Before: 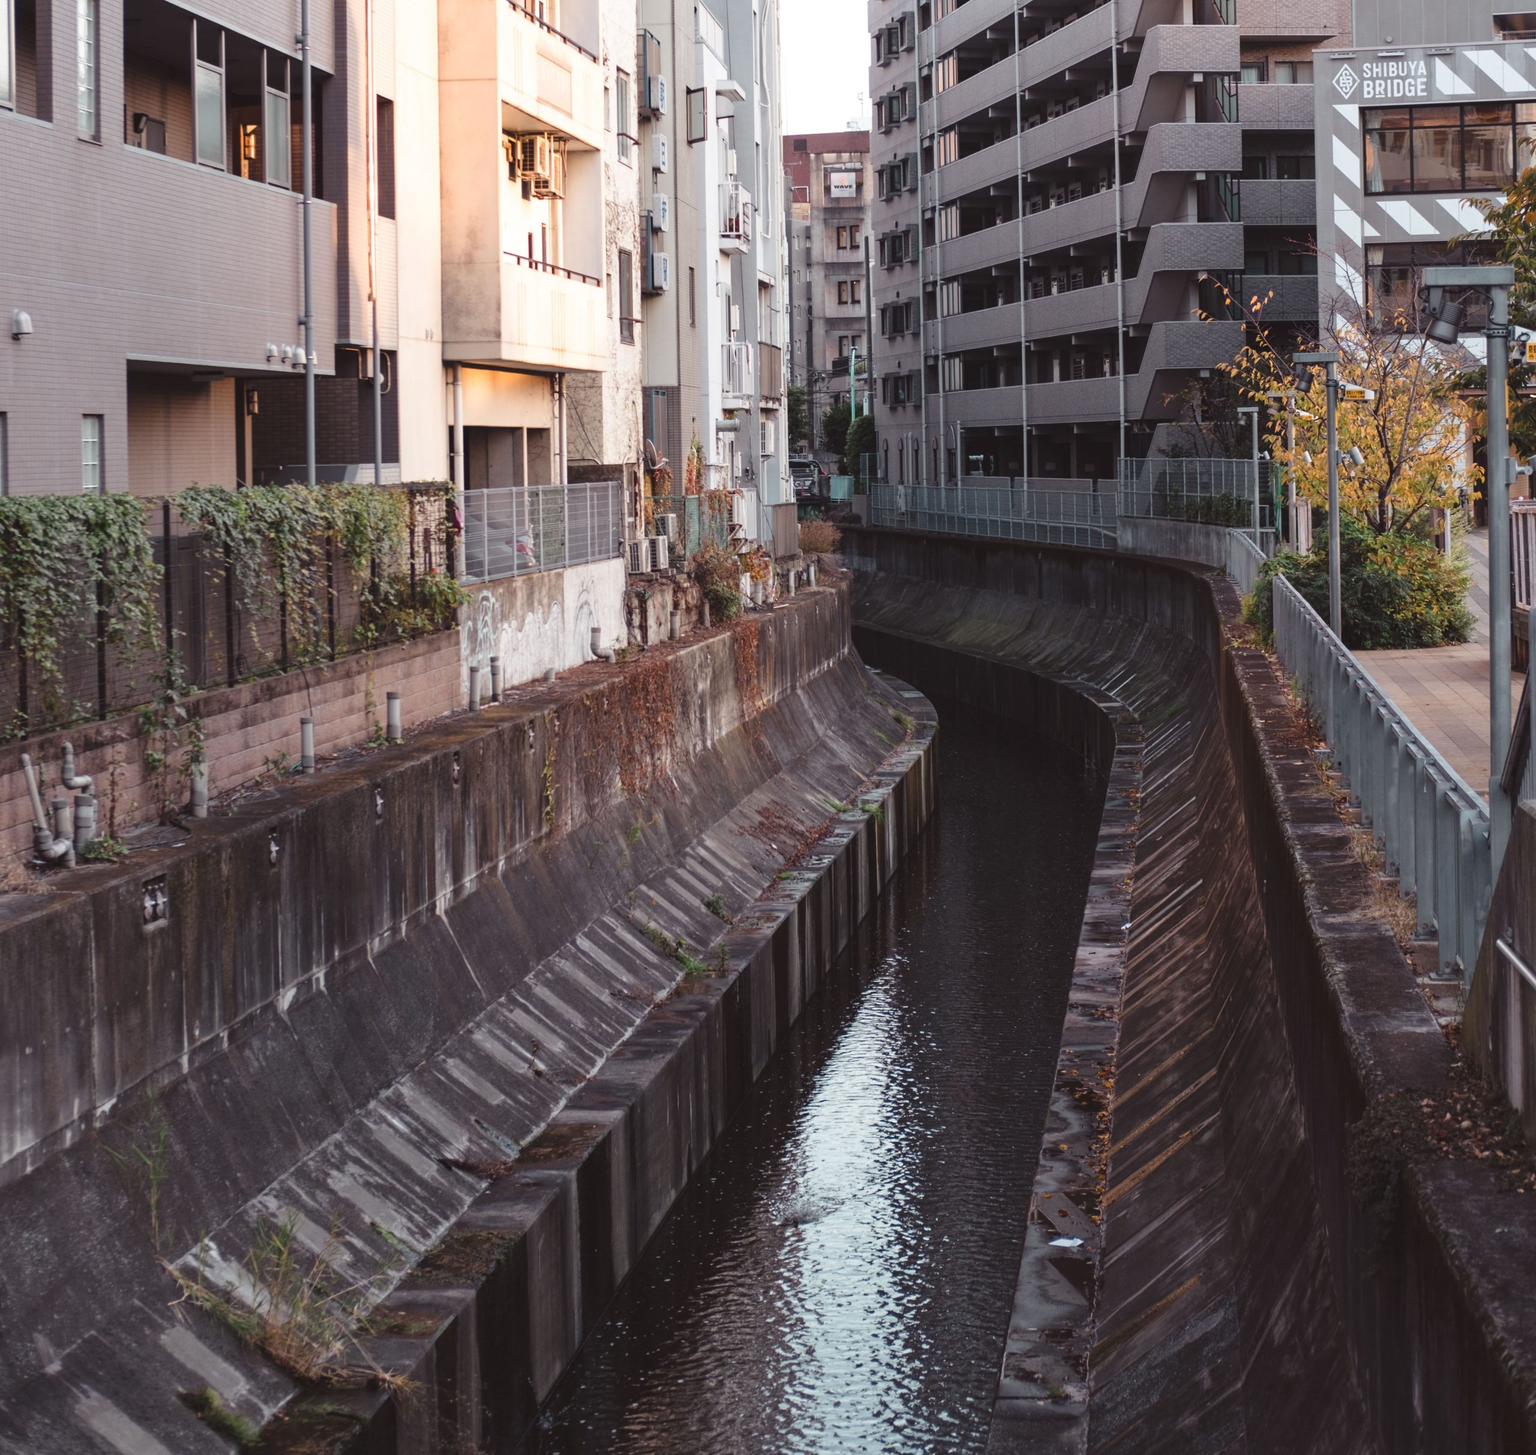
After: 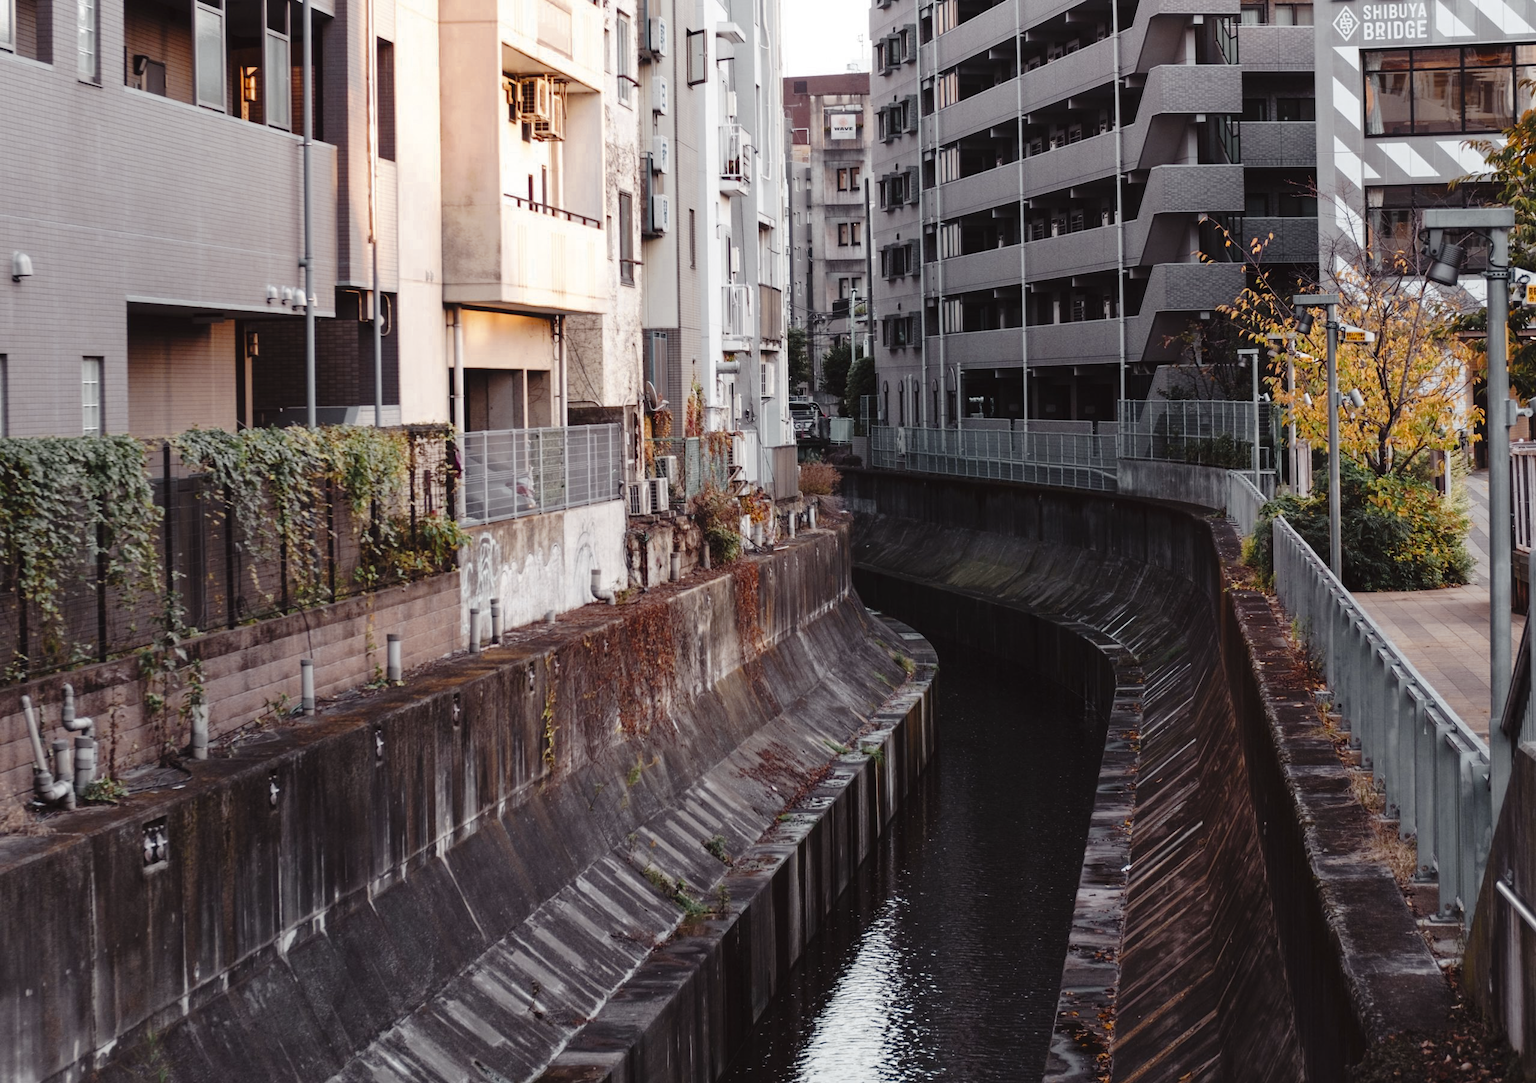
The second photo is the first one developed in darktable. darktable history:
crop: top 4.015%, bottom 21.514%
color zones: curves: ch0 [(0.035, 0.242) (0.25, 0.5) (0.384, 0.214) (0.488, 0.255) (0.75, 0.5)]; ch1 [(0.063, 0.379) (0.25, 0.5) (0.354, 0.201) (0.489, 0.085) (0.729, 0.271)]; ch2 [(0.25, 0.5) (0.38, 0.517) (0.442, 0.51) (0.735, 0.456)]
tone curve: curves: ch0 [(0.003, 0) (0.066, 0.031) (0.163, 0.112) (0.264, 0.238) (0.395, 0.421) (0.517, 0.56) (0.684, 0.734) (0.791, 0.814) (1, 1)]; ch1 [(0, 0) (0.164, 0.115) (0.337, 0.332) (0.39, 0.398) (0.464, 0.461) (0.501, 0.5) (0.507, 0.5) (0.534, 0.532) (0.577, 0.59) (0.652, 0.681) (0.733, 0.749) (0.811, 0.796) (1, 1)]; ch2 [(0, 0) (0.337, 0.382) (0.464, 0.476) (0.501, 0.502) (0.527, 0.54) (0.551, 0.565) (0.6, 0.59) (0.687, 0.675) (1, 1)], preserve colors none
